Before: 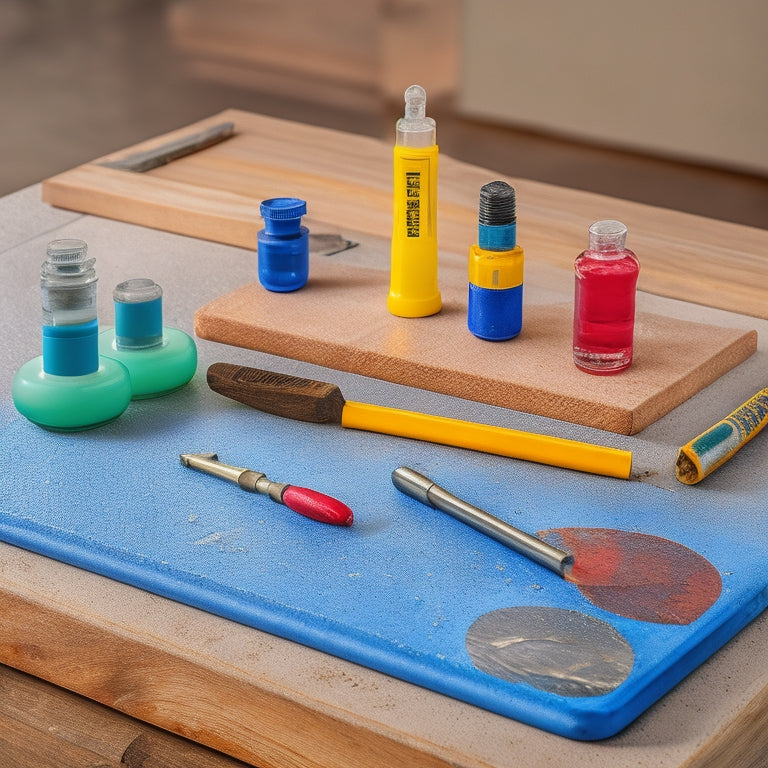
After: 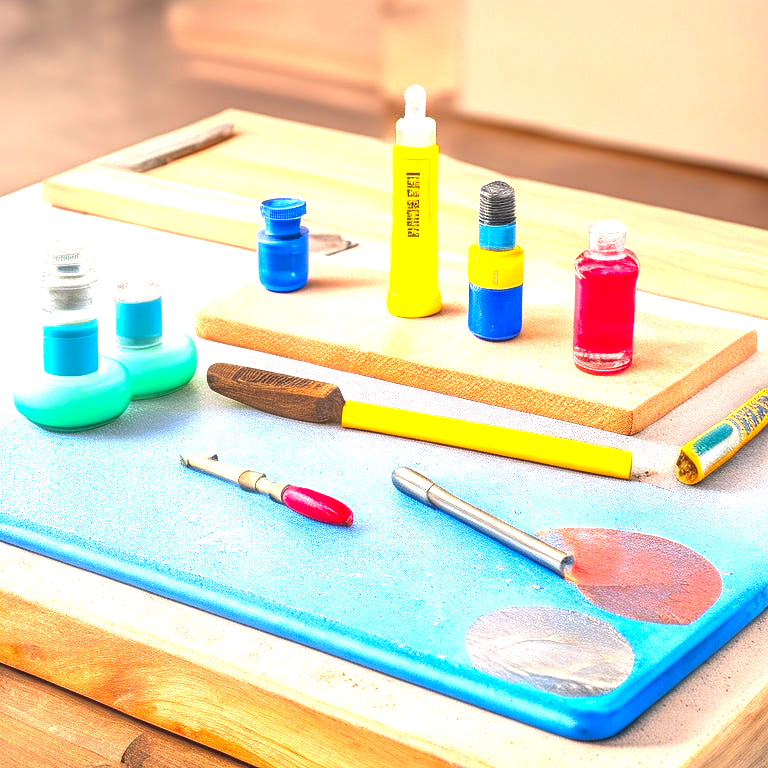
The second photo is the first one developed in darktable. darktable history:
color balance rgb: shadows lift › hue 87.51°, highlights gain › chroma 1.62%, highlights gain › hue 55.1°, global offset › chroma 0.06%, global offset › hue 253.66°, linear chroma grading › global chroma 0.5%, perceptual saturation grading › global saturation 16.38%
exposure: black level correction 0, exposure 1.9 EV, compensate highlight preservation false
